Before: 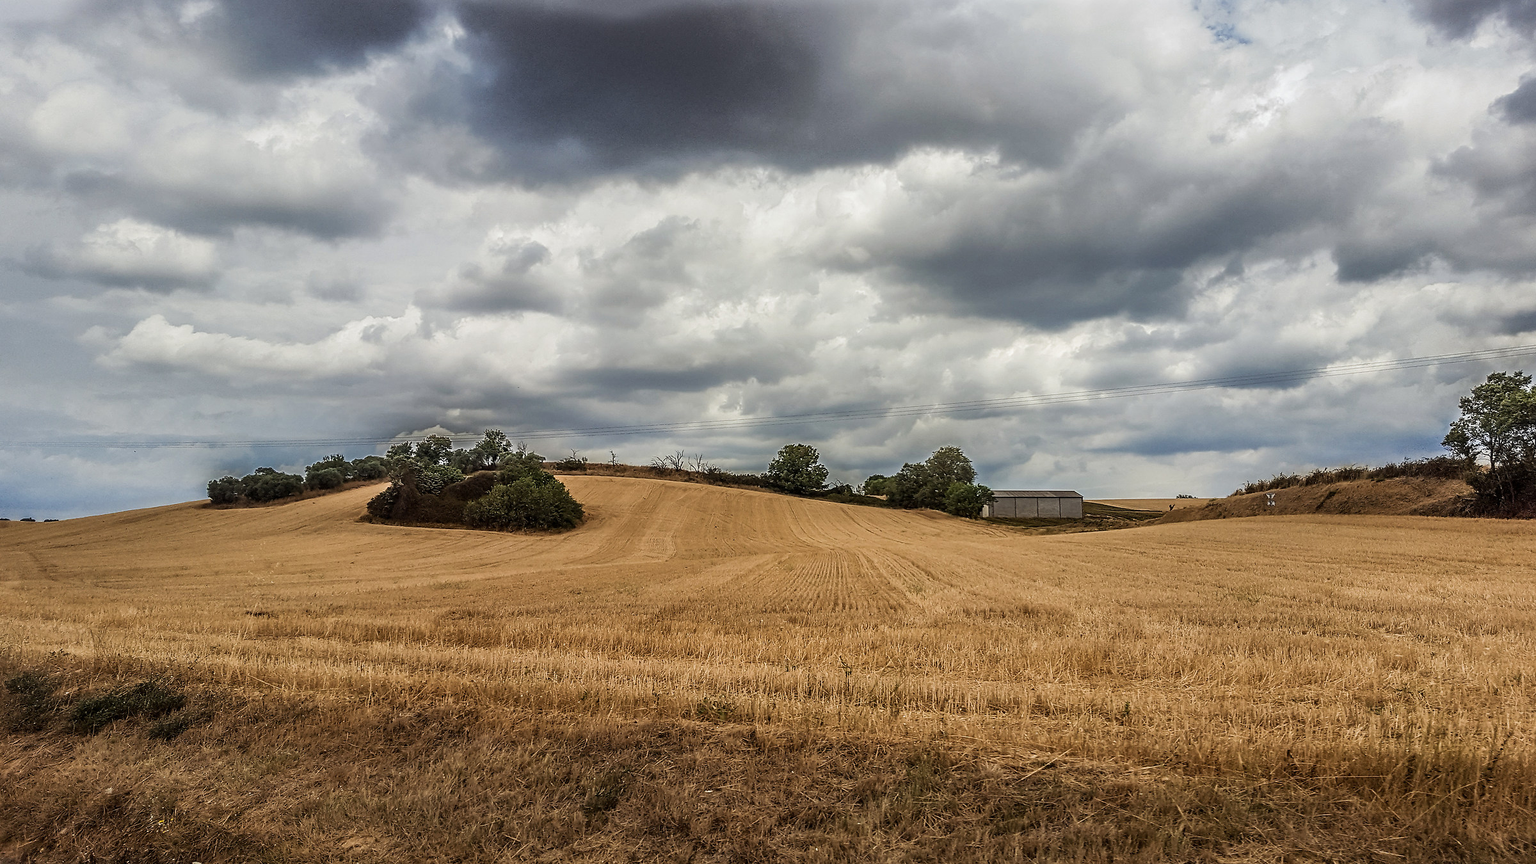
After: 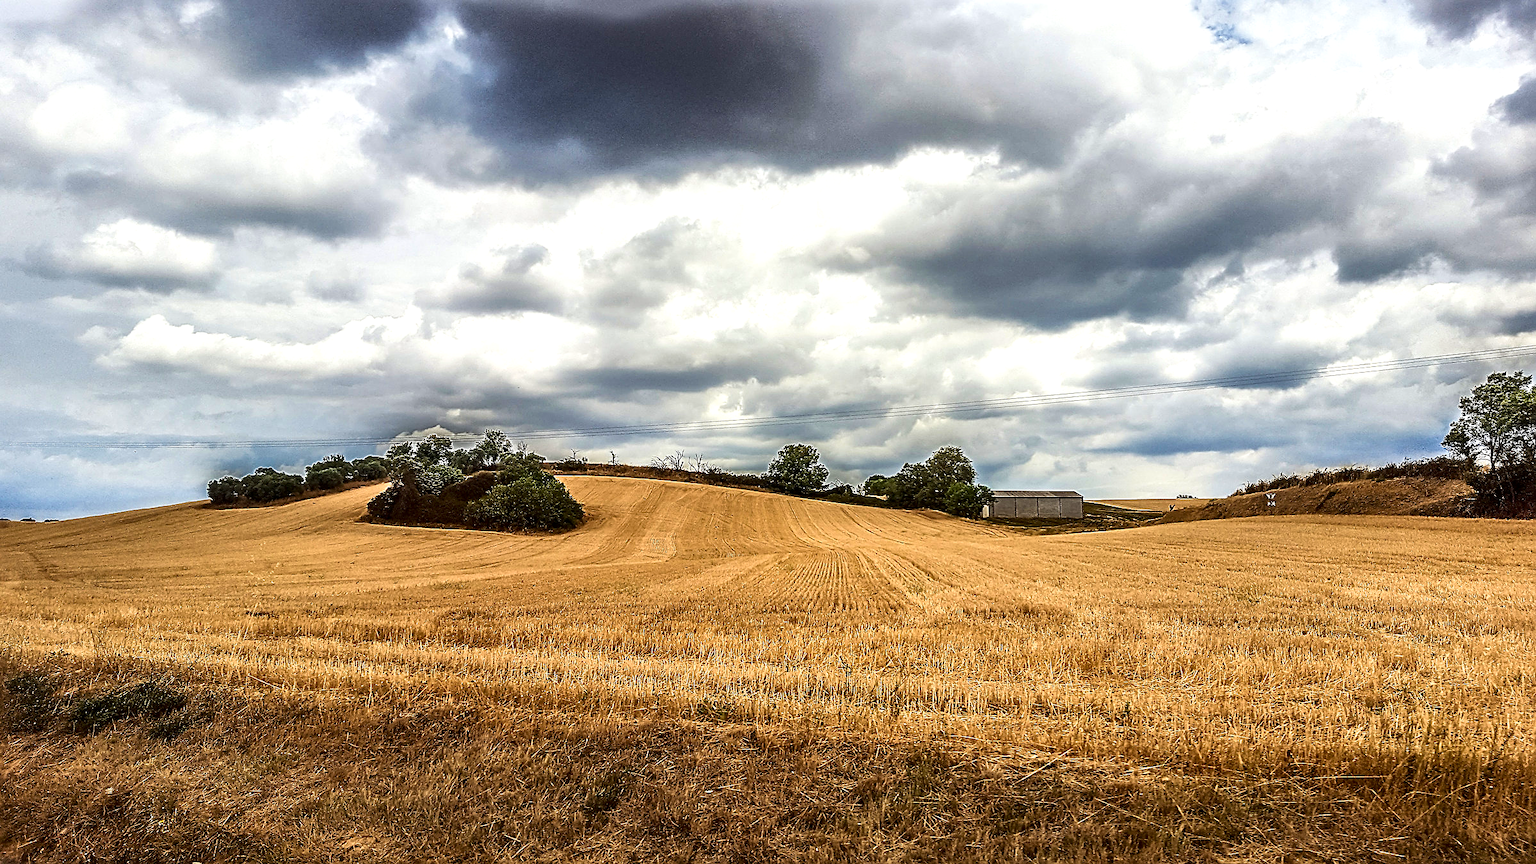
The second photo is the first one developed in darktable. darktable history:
local contrast: mode bilateral grid, contrast 20, coarseness 49, detail 119%, midtone range 0.2
sharpen: on, module defaults
contrast brightness saturation: contrast 0.125, brightness -0.117, saturation 0.2
velvia: strength 10.28%
exposure: black level correction 0, exposure 0.698 EV, compensate exposure bias true, compensate highlight preservation false
